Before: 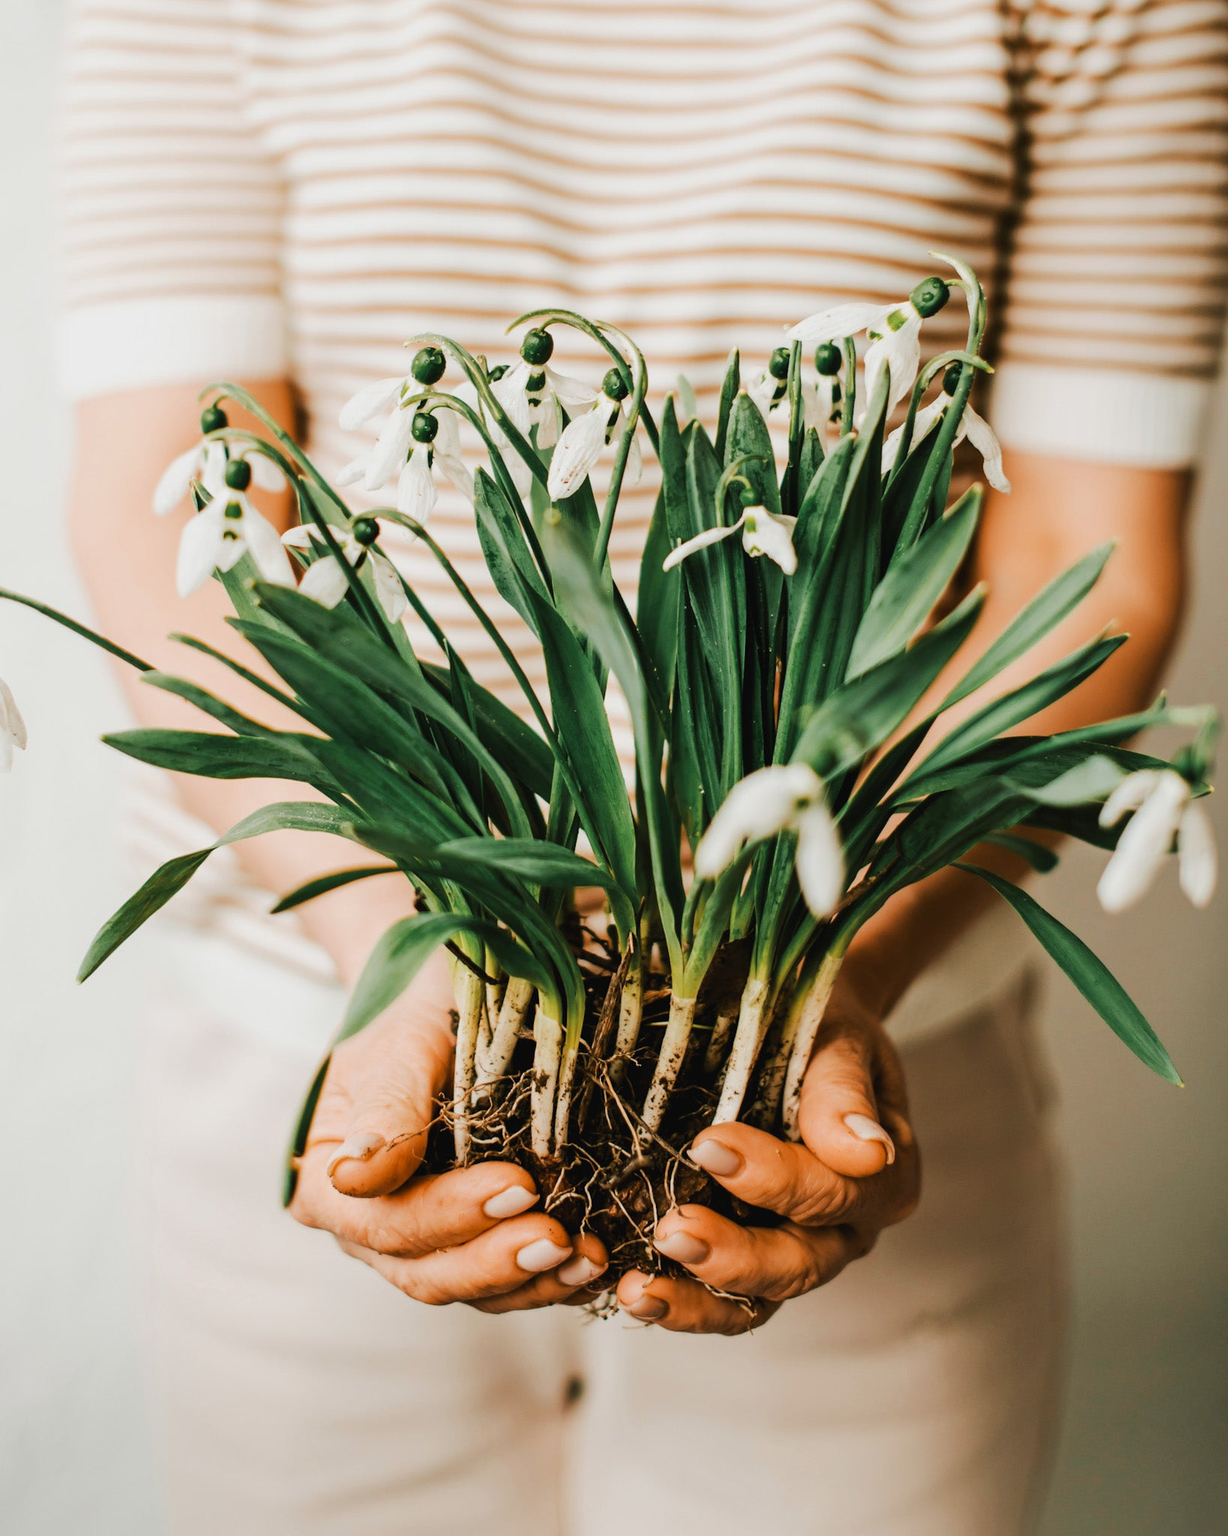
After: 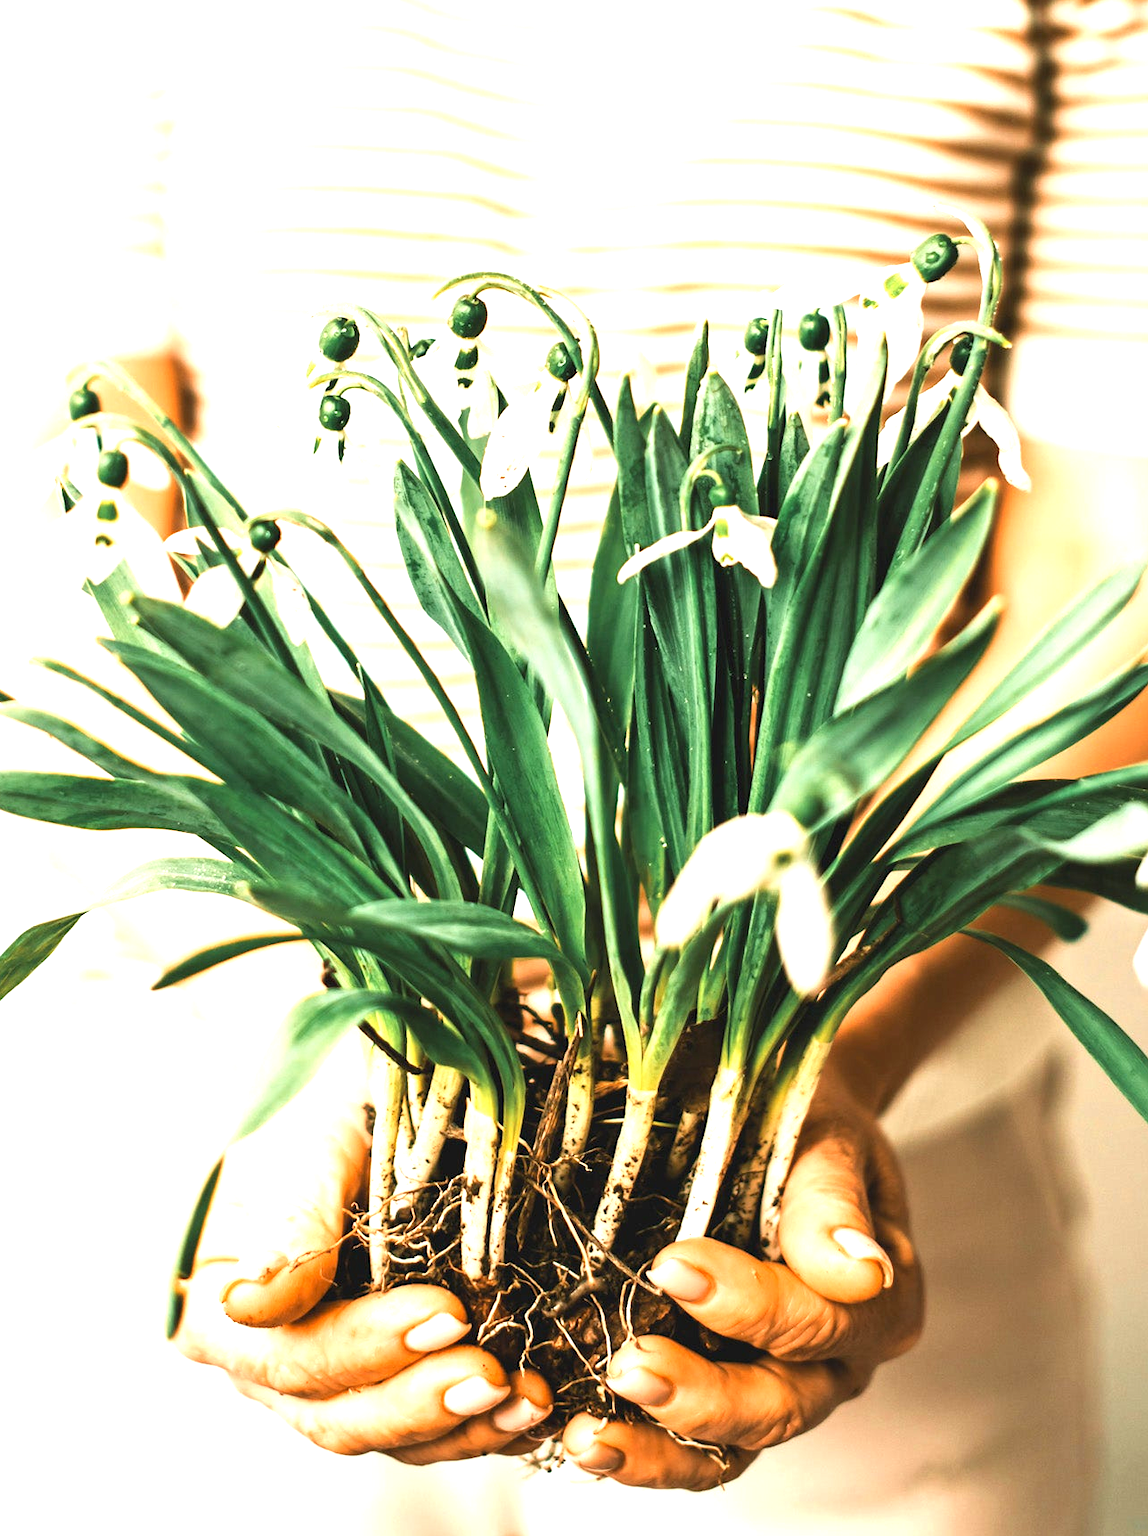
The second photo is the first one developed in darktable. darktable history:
crop: left 11.668%, top 5.253%, right 9.598%, bottom 10.532%
exposure: black level correction 0, exposure 1.446 EV, compensate highlight preservation false
